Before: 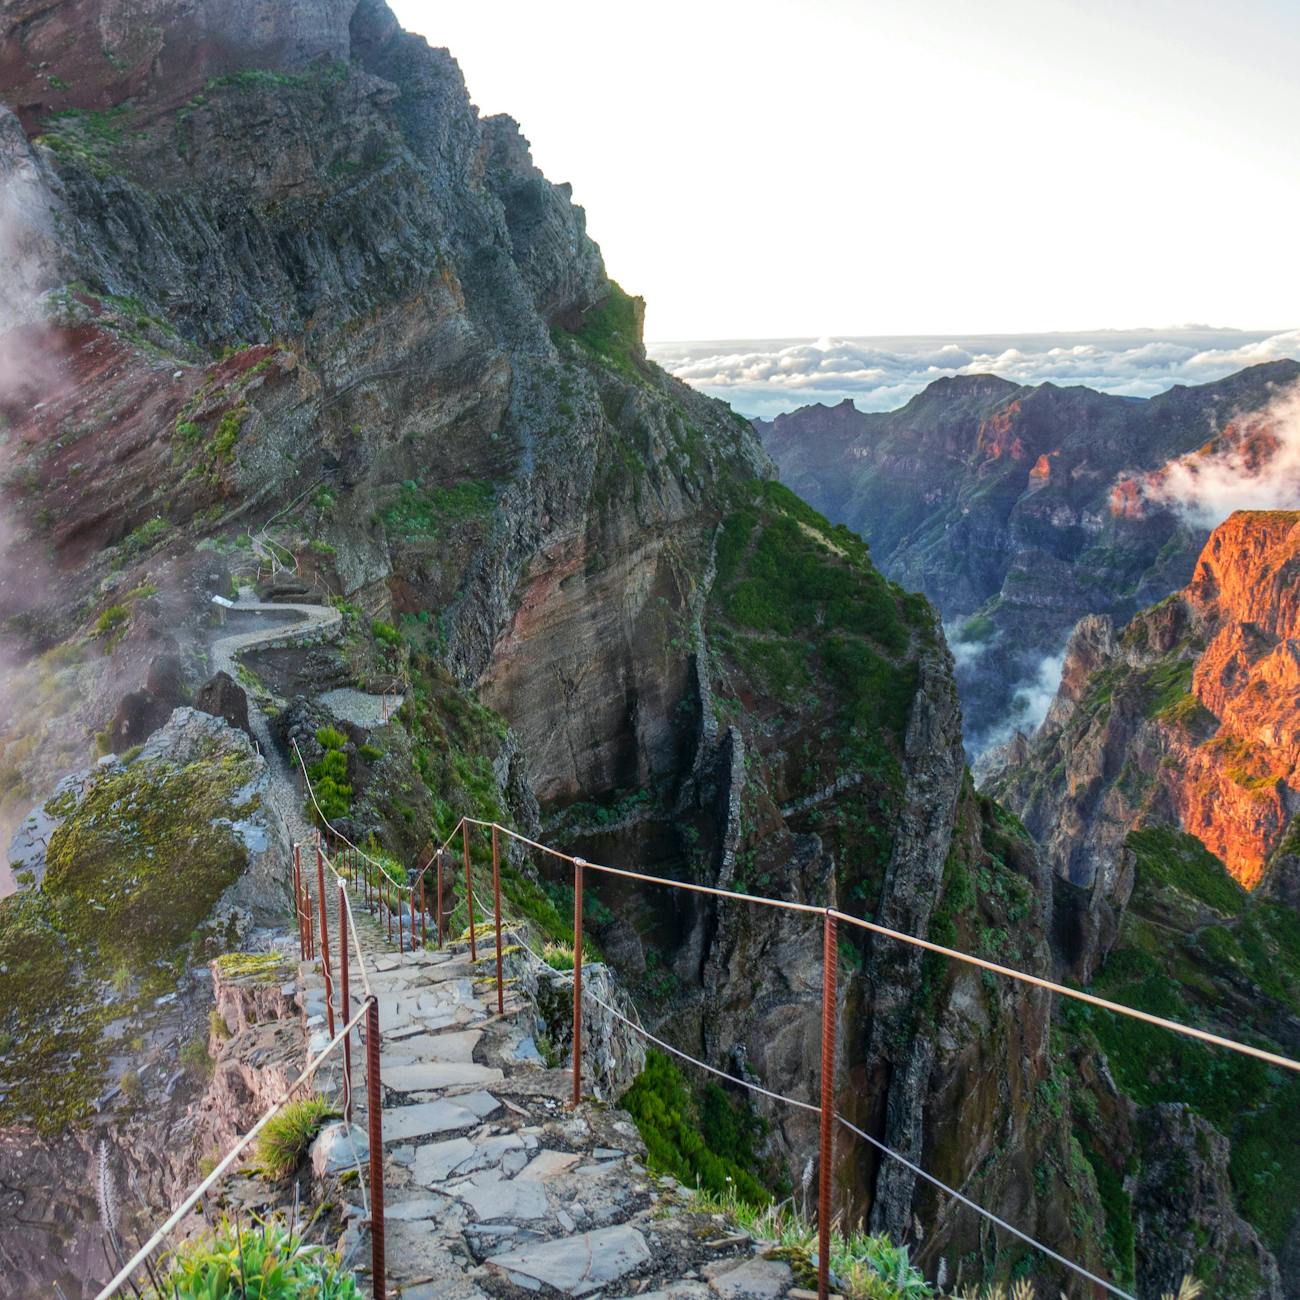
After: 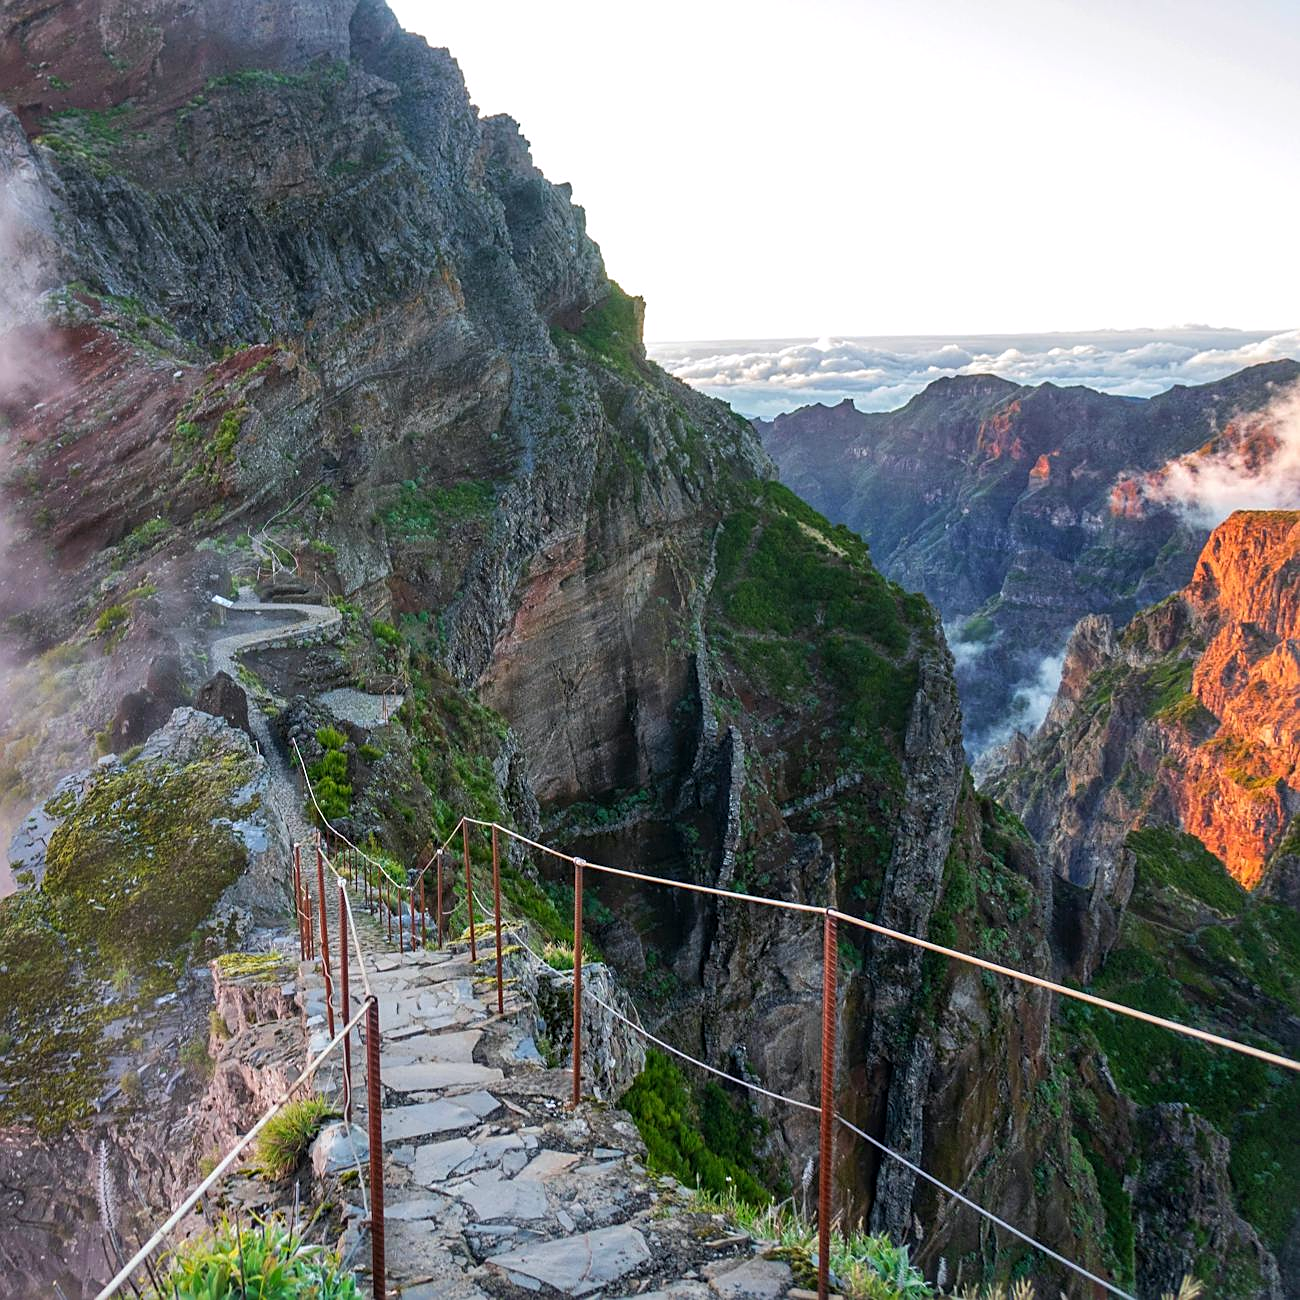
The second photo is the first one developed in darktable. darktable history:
white balance: red 1.009, blue 1.027
sharpen: on, module defaults
